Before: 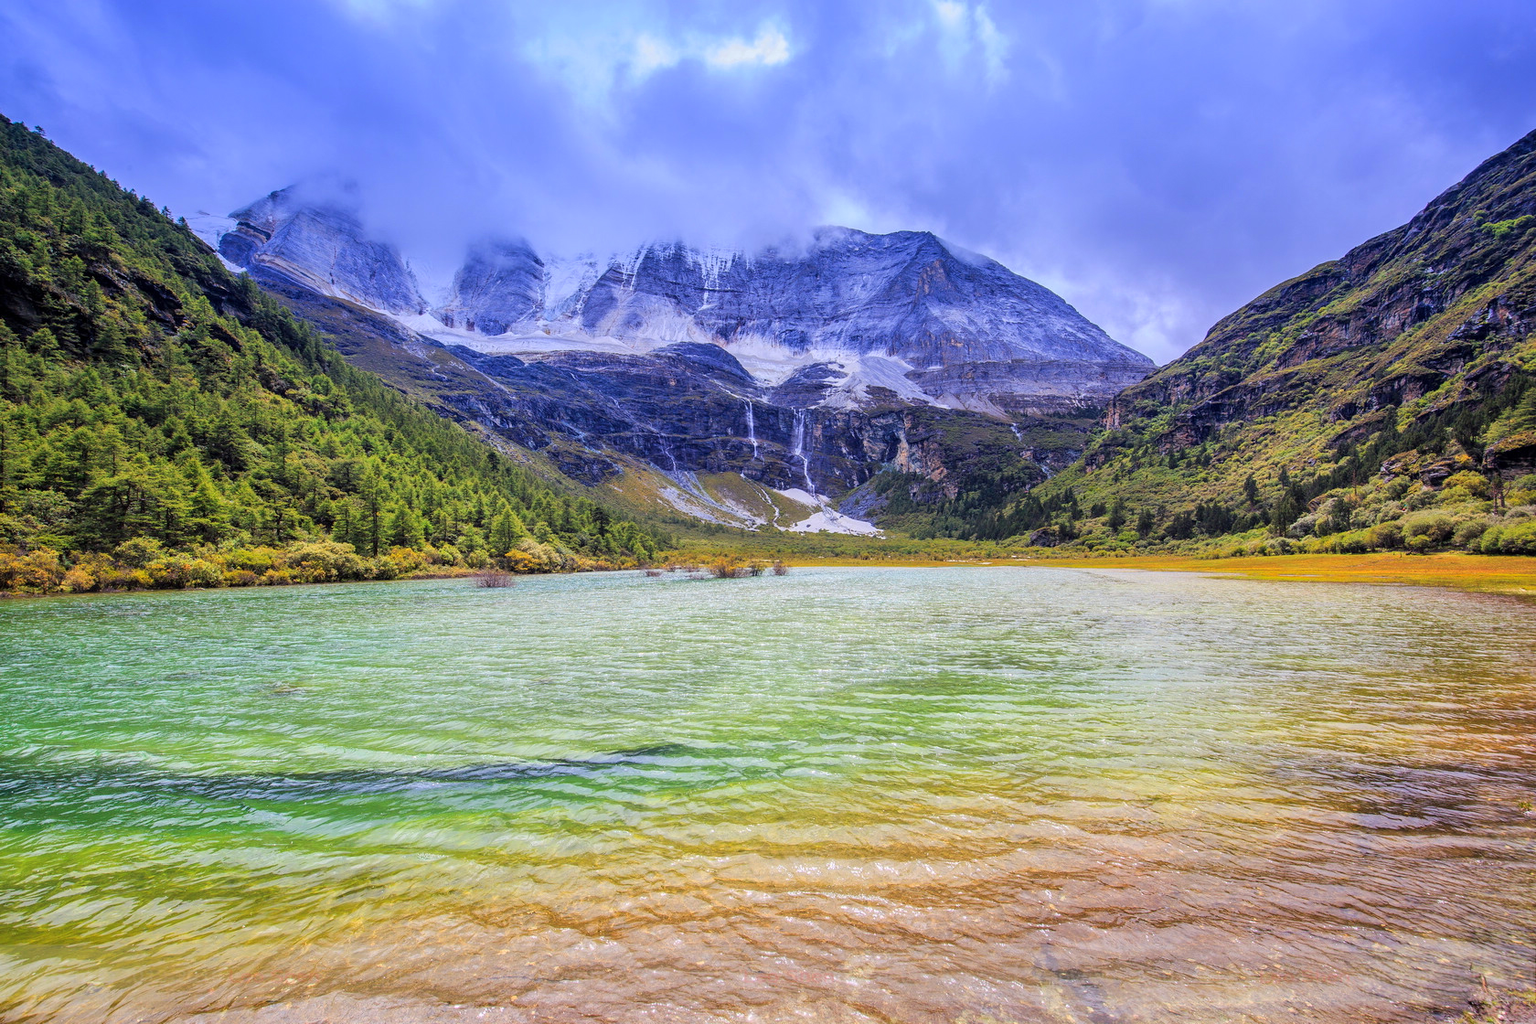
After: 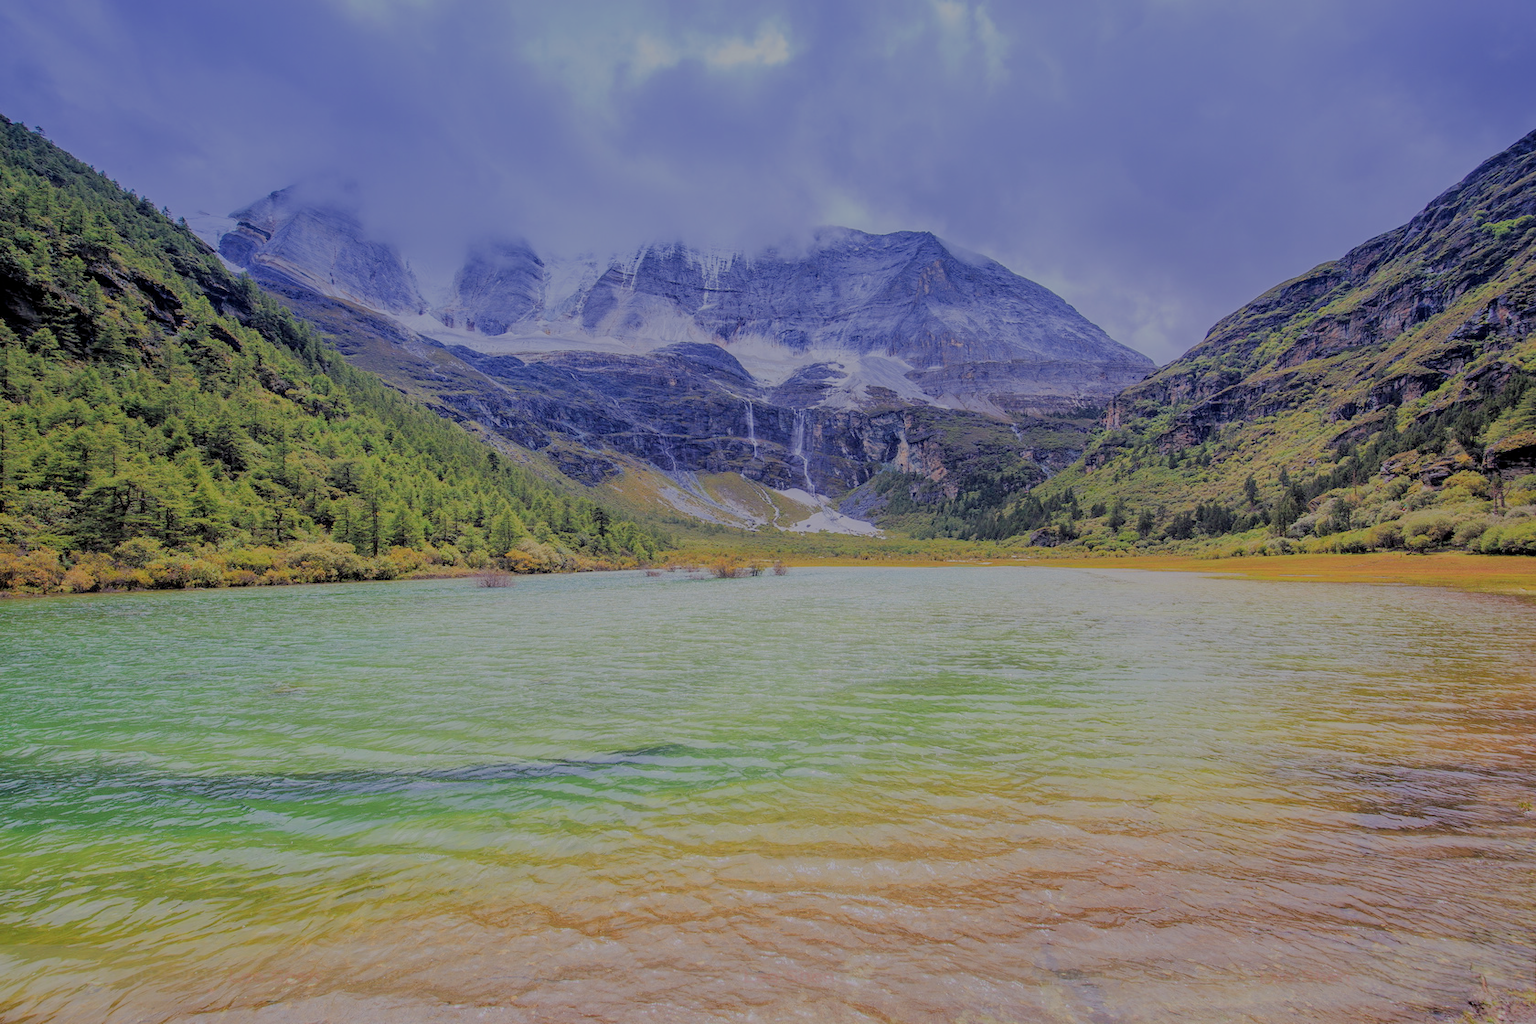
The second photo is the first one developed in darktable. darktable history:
filmic rgb: black relative exposure -8.03 EV, white relative exposure 8.02 EV, target black luminance 0%, hardness 2.49, latitude 76.36%, contrast 0.564, shadows ↔ highlights balance 0.015%
